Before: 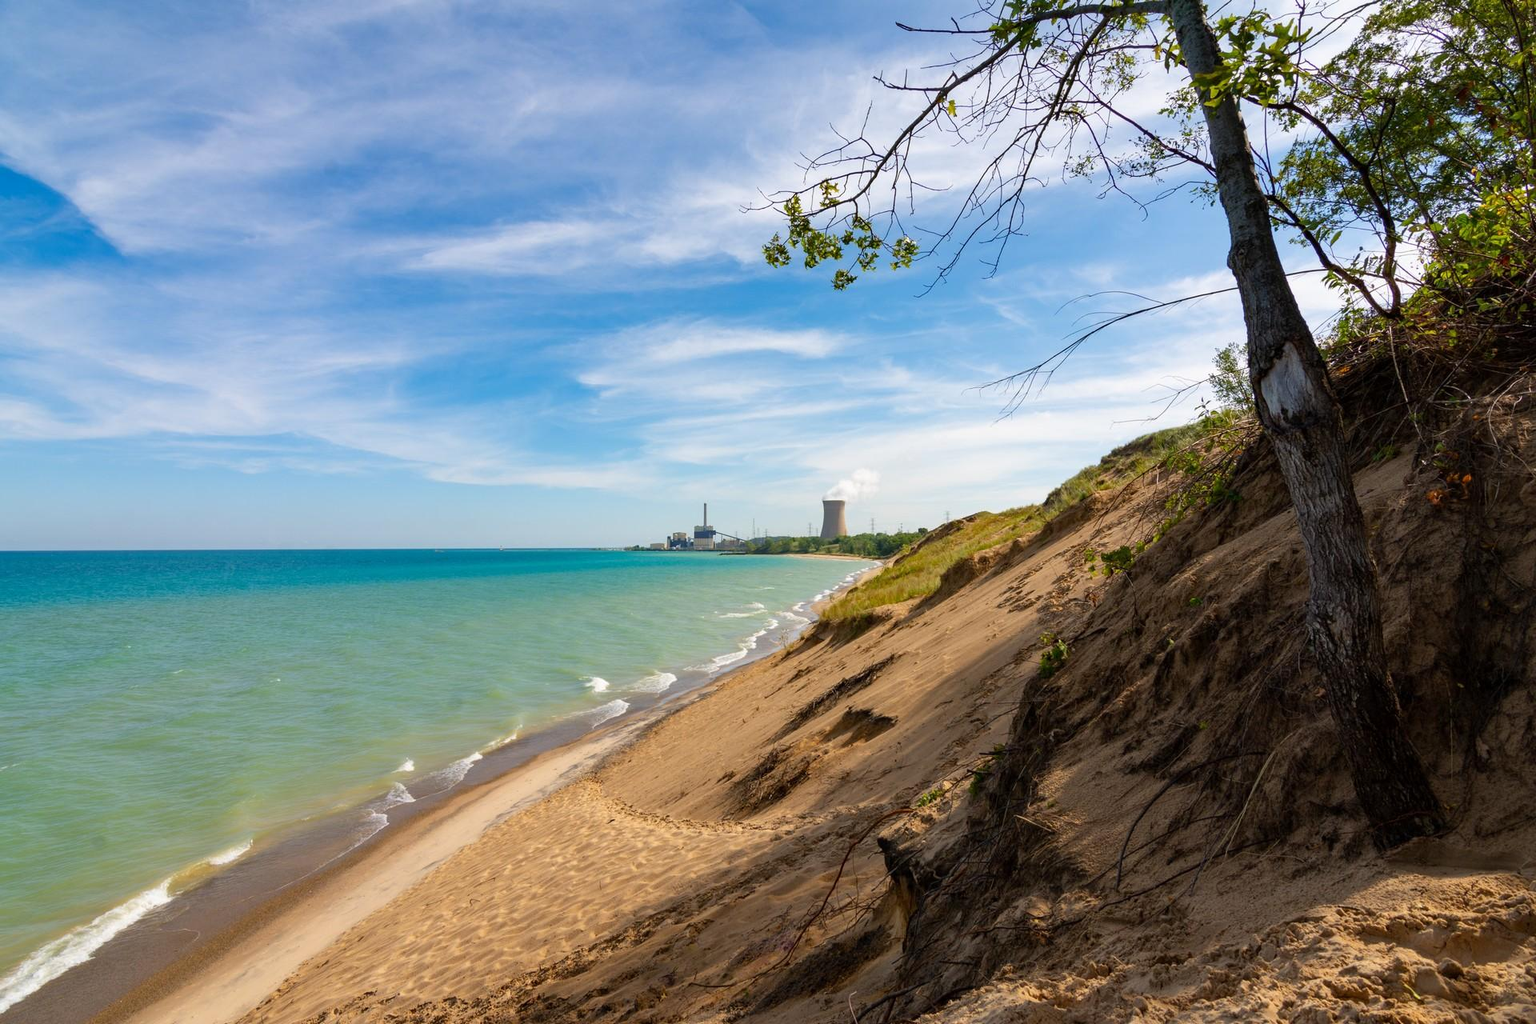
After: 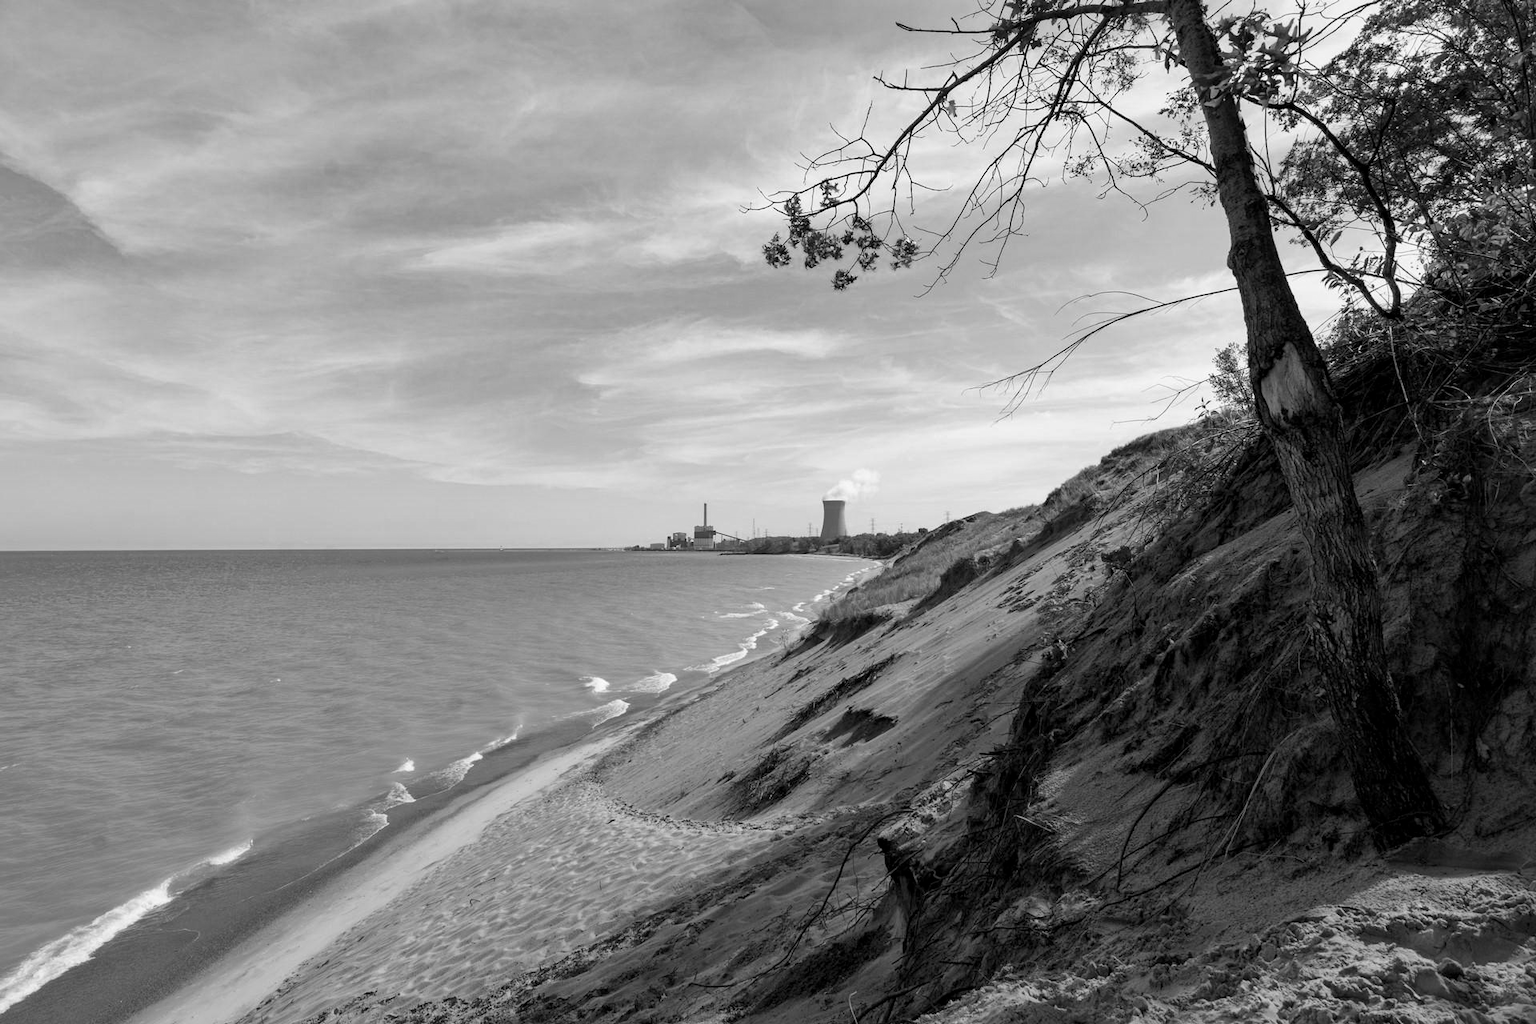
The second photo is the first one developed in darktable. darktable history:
color calibration: output gray [0.22, 0.42, 0.37, 0], gray › normalize channels true, illuminant same as pipeline (D50), adaptation XYZ, x 0.346, y 0.359, gamut compression 0
local contrast: mode bilateral grid, contrast 20, coarseness 50, detail 120%, midtone range 0.2
